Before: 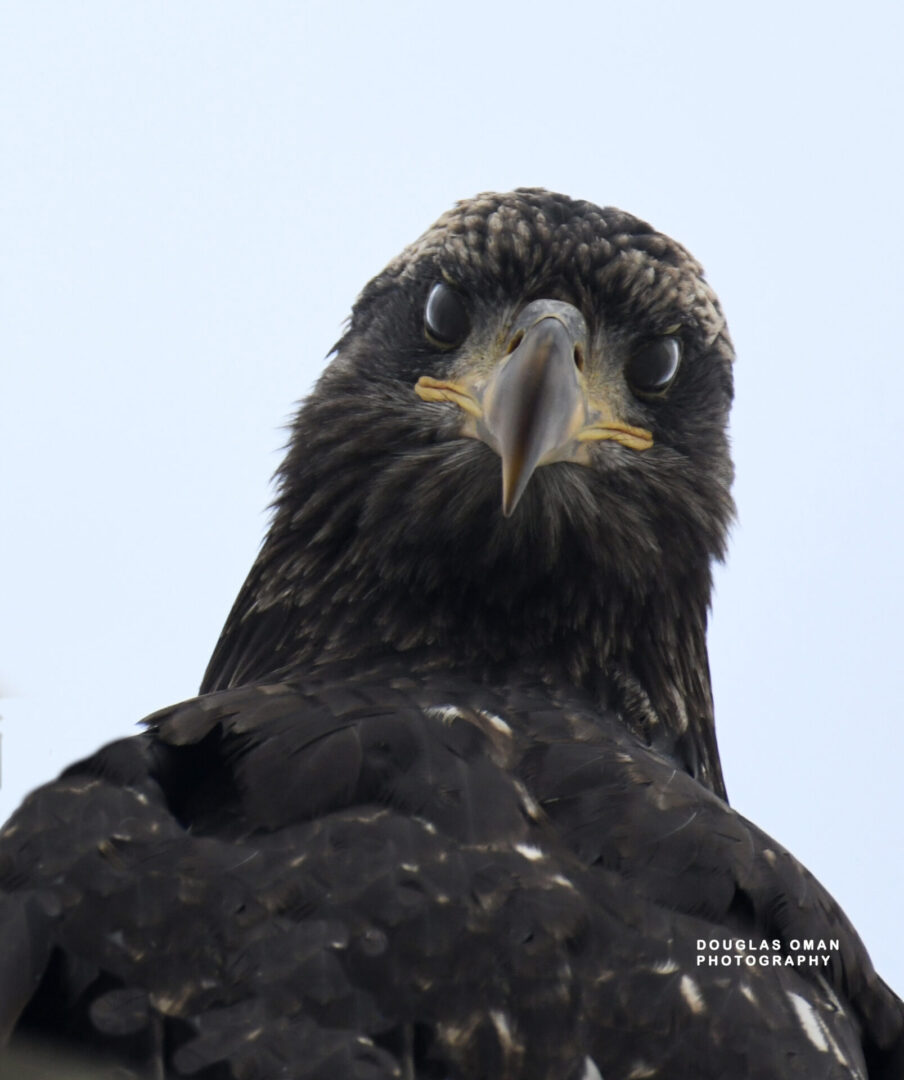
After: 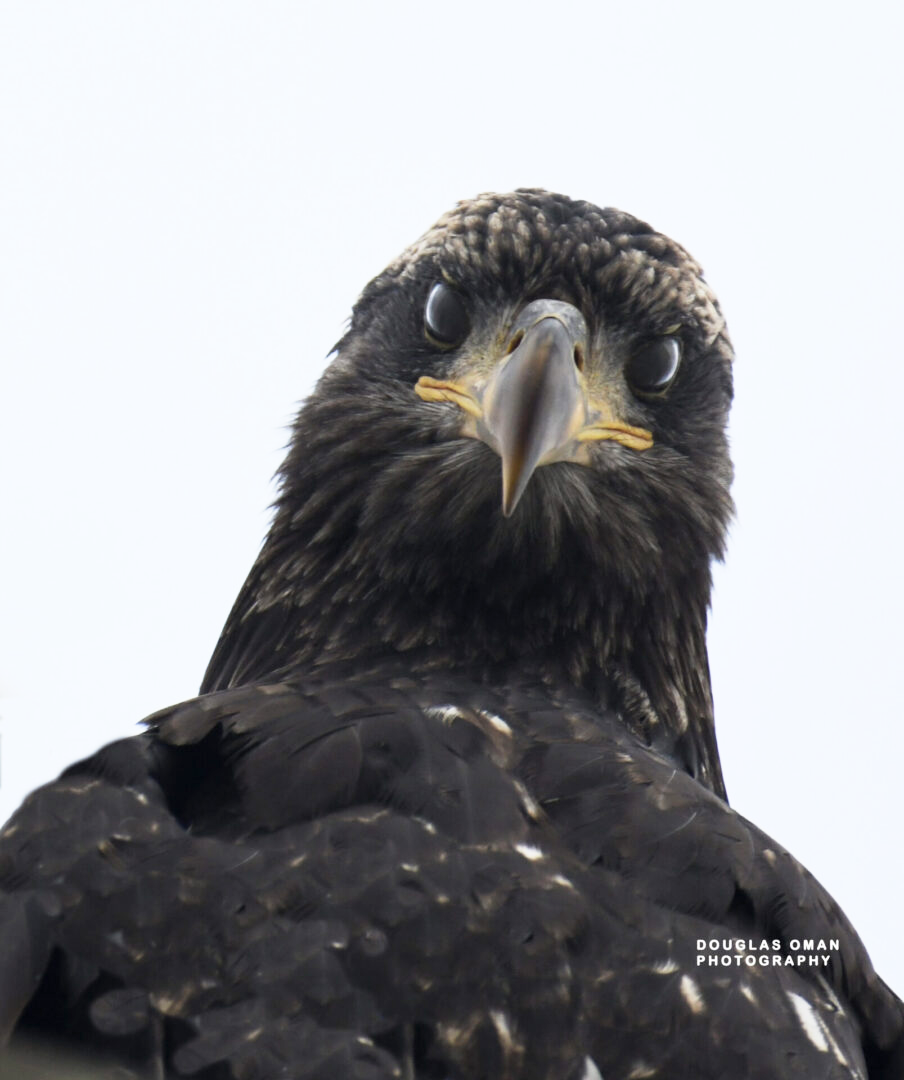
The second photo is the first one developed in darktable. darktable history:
base curve: curves: ch0 [(0, 0) (0.579, 0.807) (1, 1)], preserve colors none
